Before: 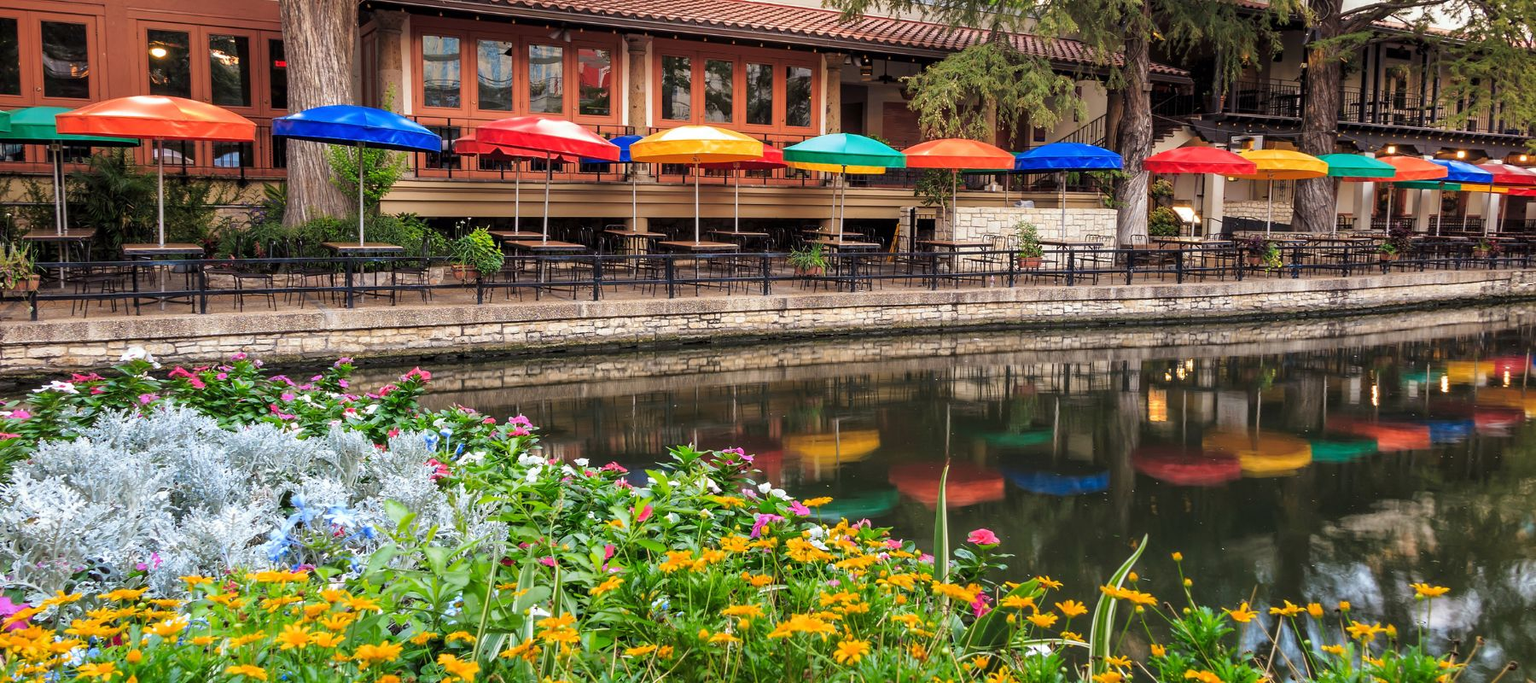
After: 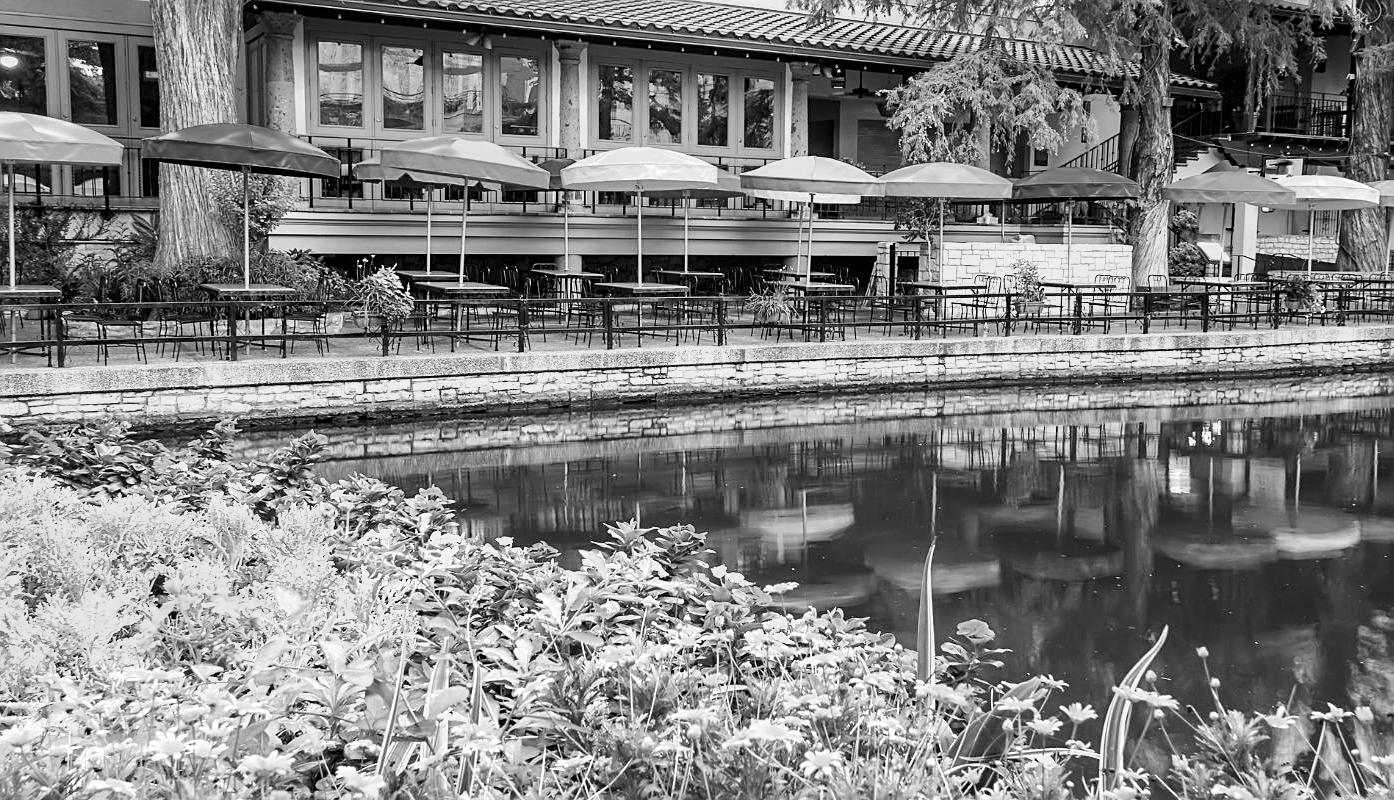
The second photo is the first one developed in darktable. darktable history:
sharpen: on, module defaults
monochrome: a -71.75, b 75.82
tone curve: curves: ch0 [(0, 0) (0.55, 0.716) (0.841, 0.969)]
crop: left 9.88%, right 12.664%
